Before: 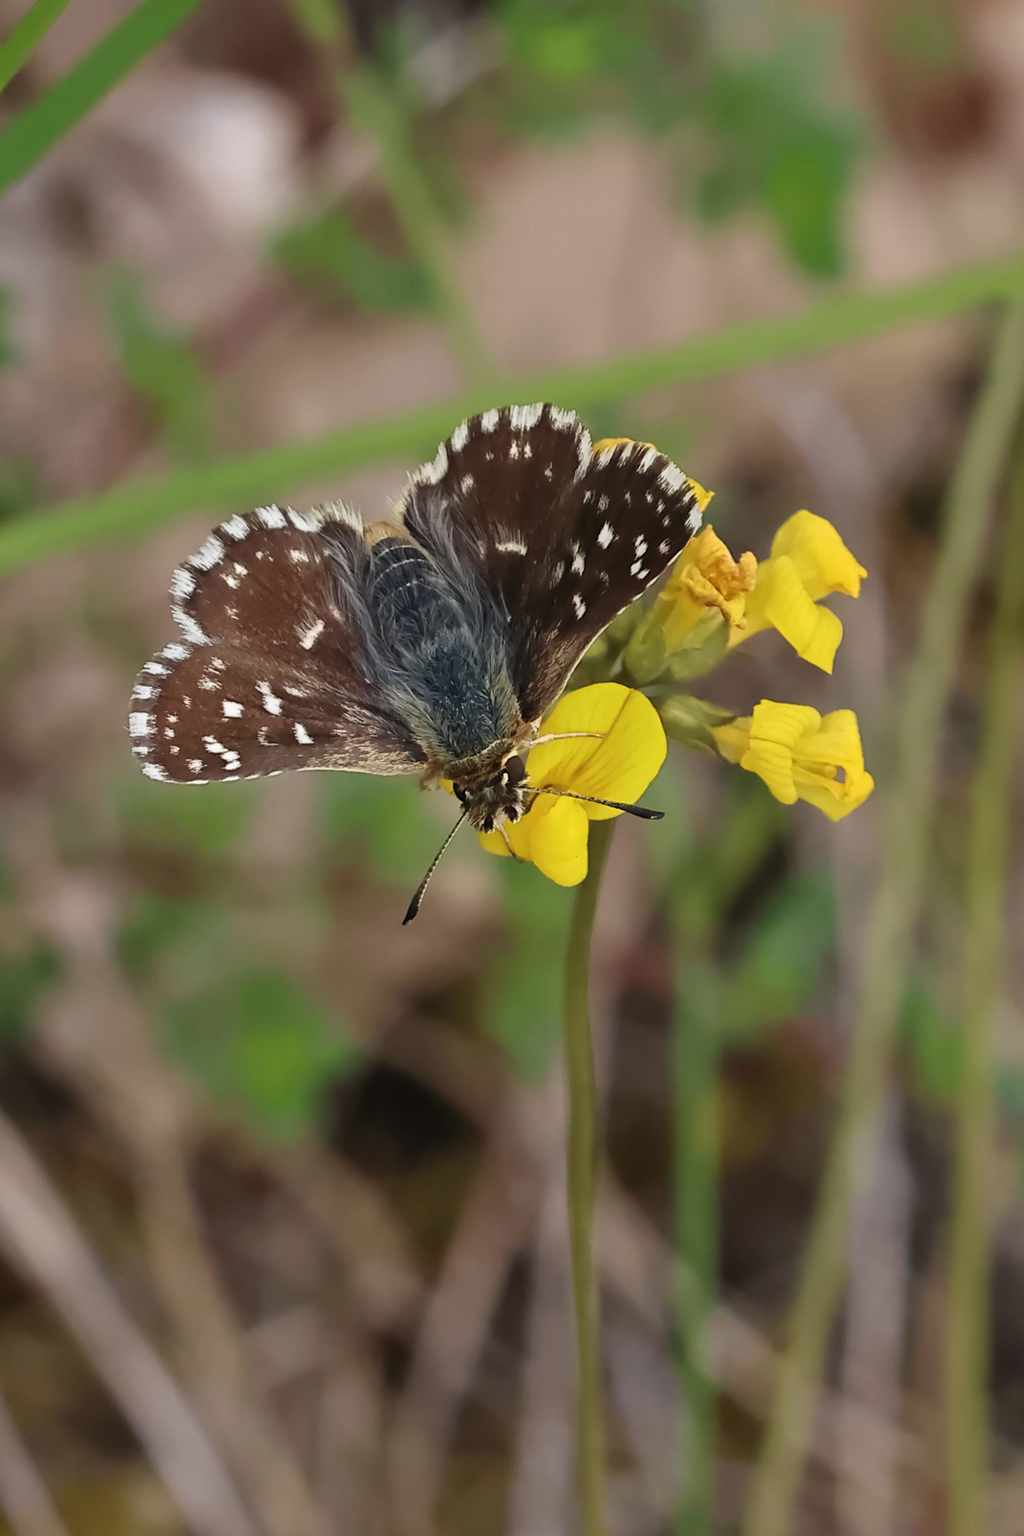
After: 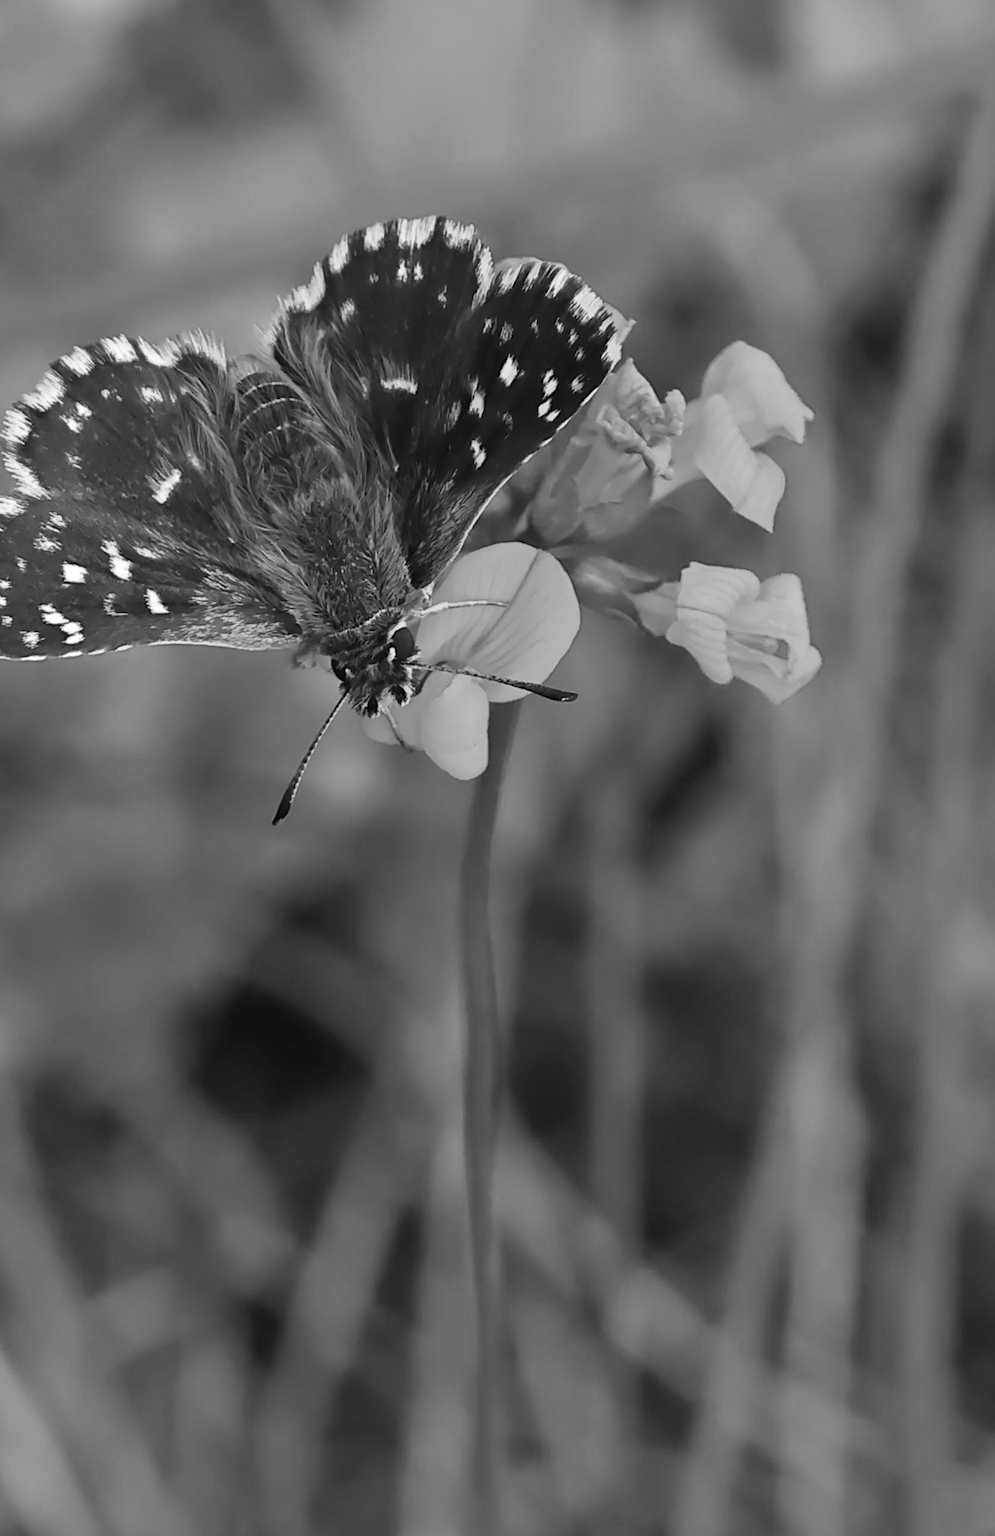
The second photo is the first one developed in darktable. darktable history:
exposure: exposure 0.201 EV, compensate exposure bias true, compensate highlight preservation false
color calibration: output gray [0.253, 0.26, 0.487, 0], illuminant custom, x 0.368, y 0.373, temperature 4343.21 K
crop: left 16.501%, top 14.192%
